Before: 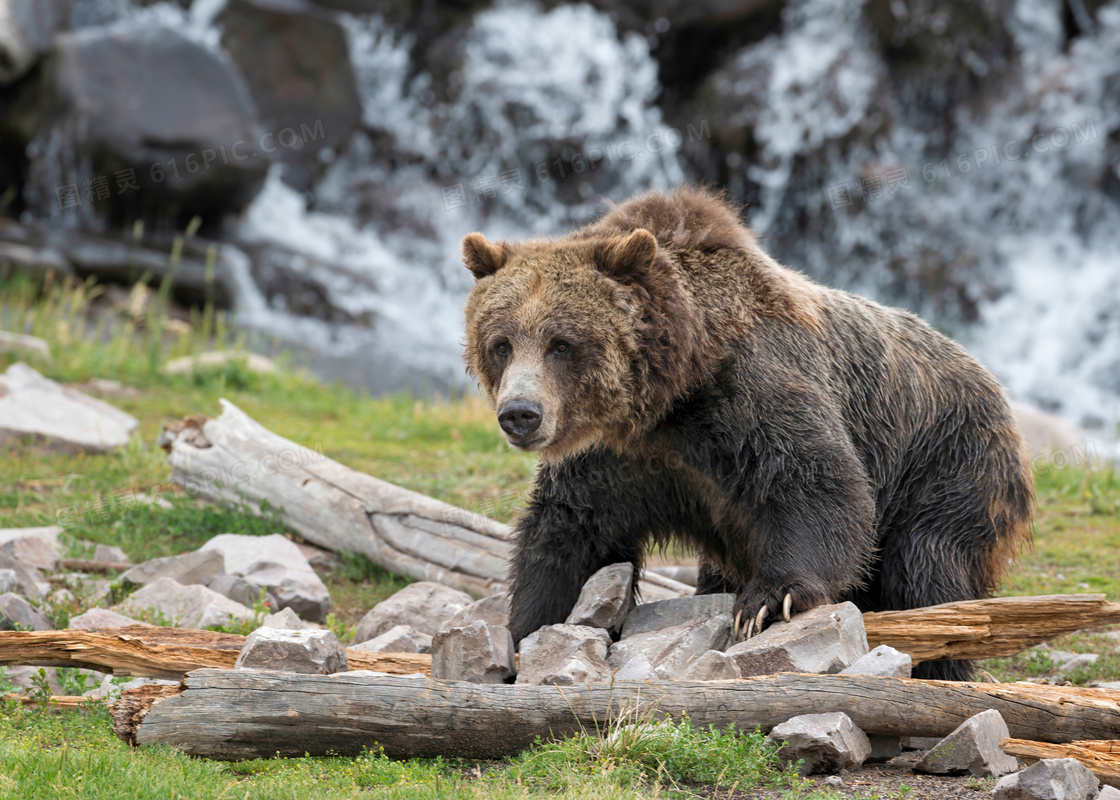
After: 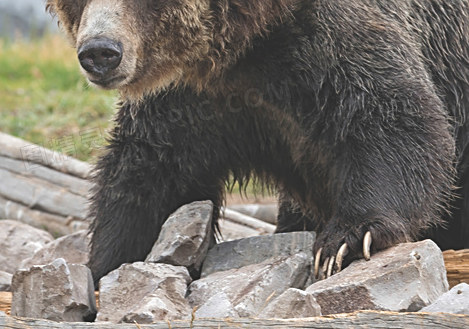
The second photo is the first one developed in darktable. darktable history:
crop: left 37.551%, top 45.359%, right 20.535%, bottom 13.439%
exposure: black level correction -0.028, compensate highlight preservation false
sharpen: on, module defaults
